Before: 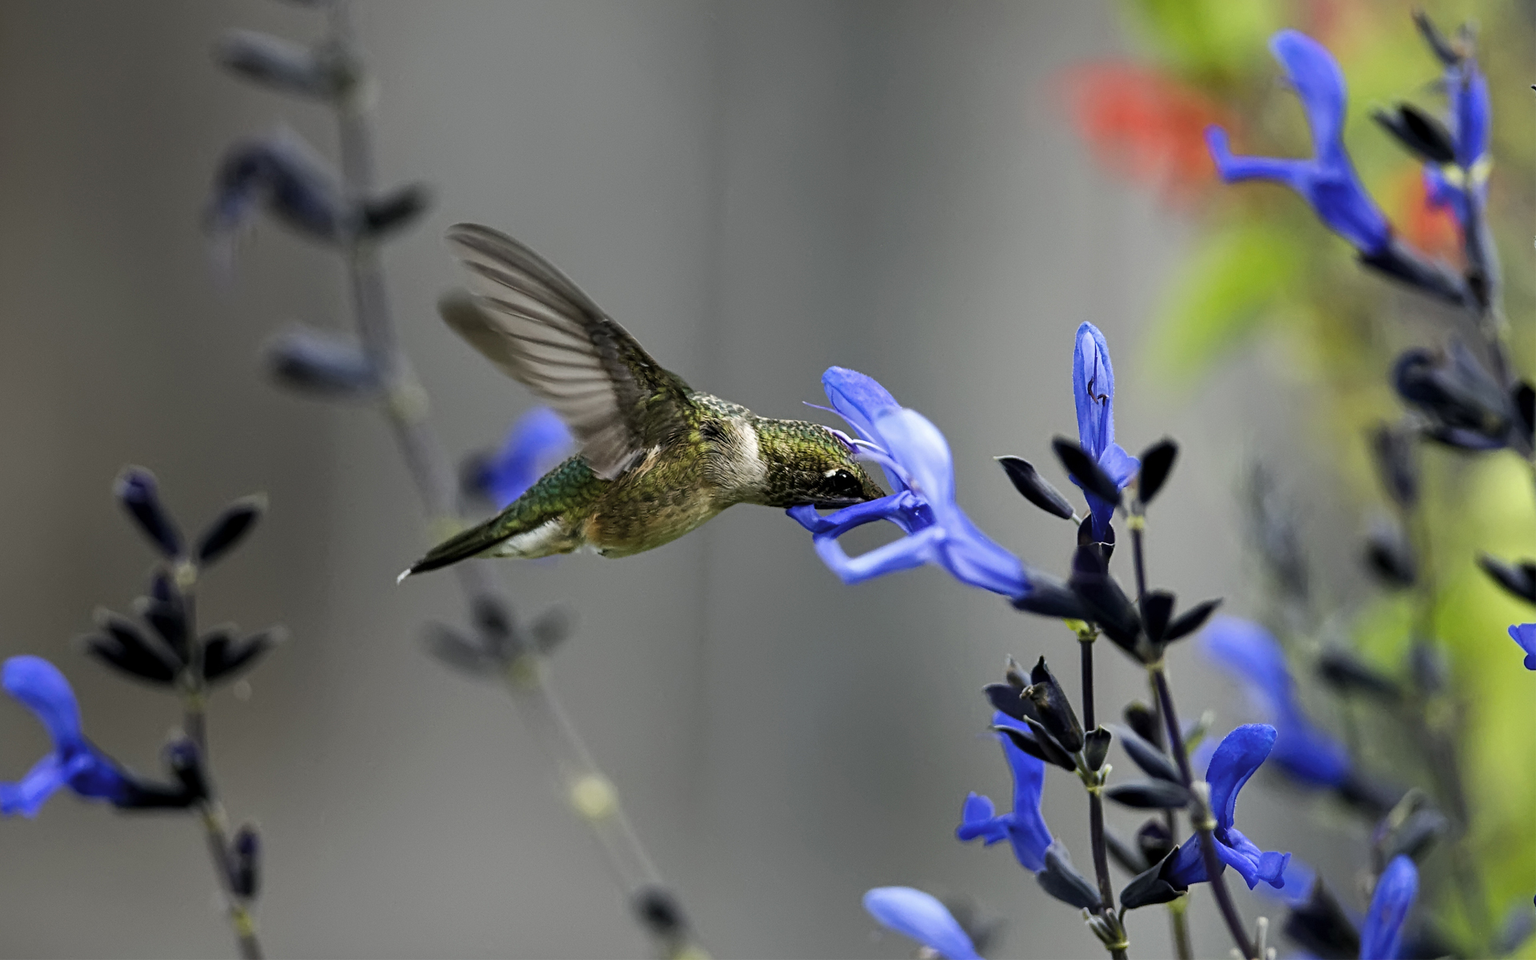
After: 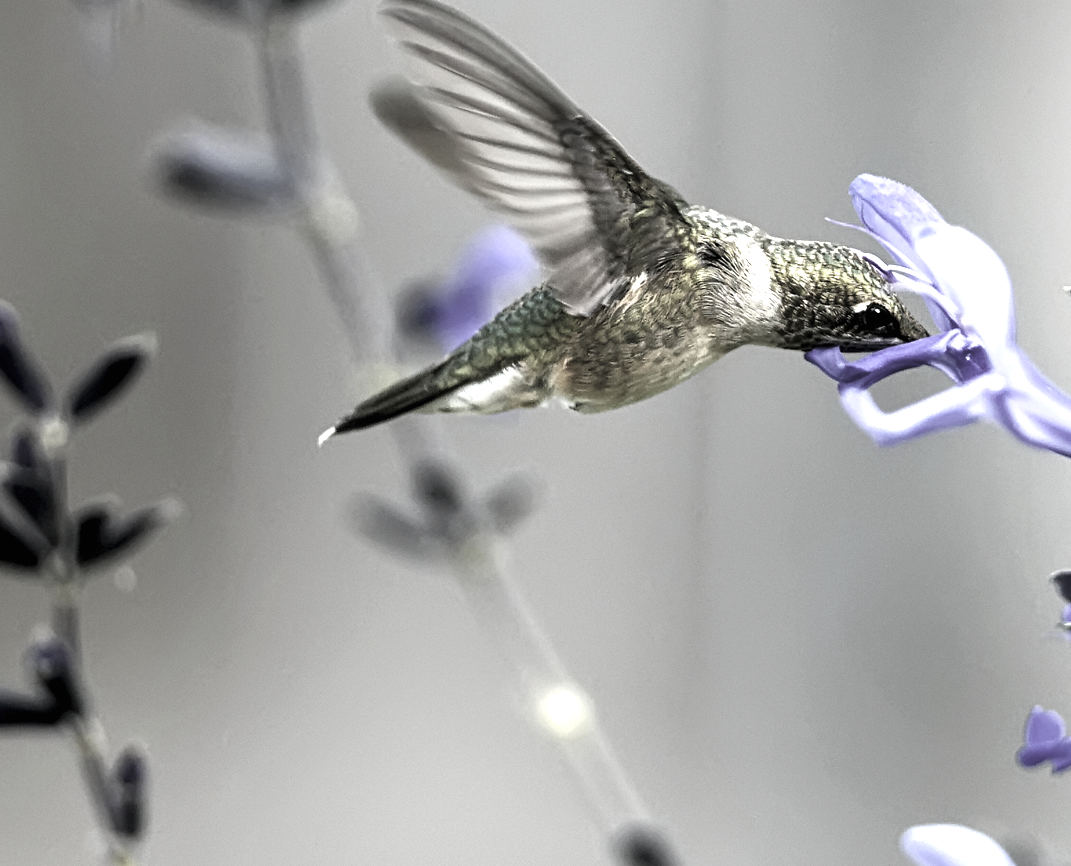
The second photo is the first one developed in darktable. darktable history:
exposure: black level correction 0, exposure 1.199 EV, compensate highlight preservation false
crop: left 9.317%, top 23.688%, right 34.88%, bottom 4.131%
shadows and highlights: shadows -11.75, white point adjustment 4.12, highlights 27.56
color correction: highlights b* 0.001, saturation 0.356
